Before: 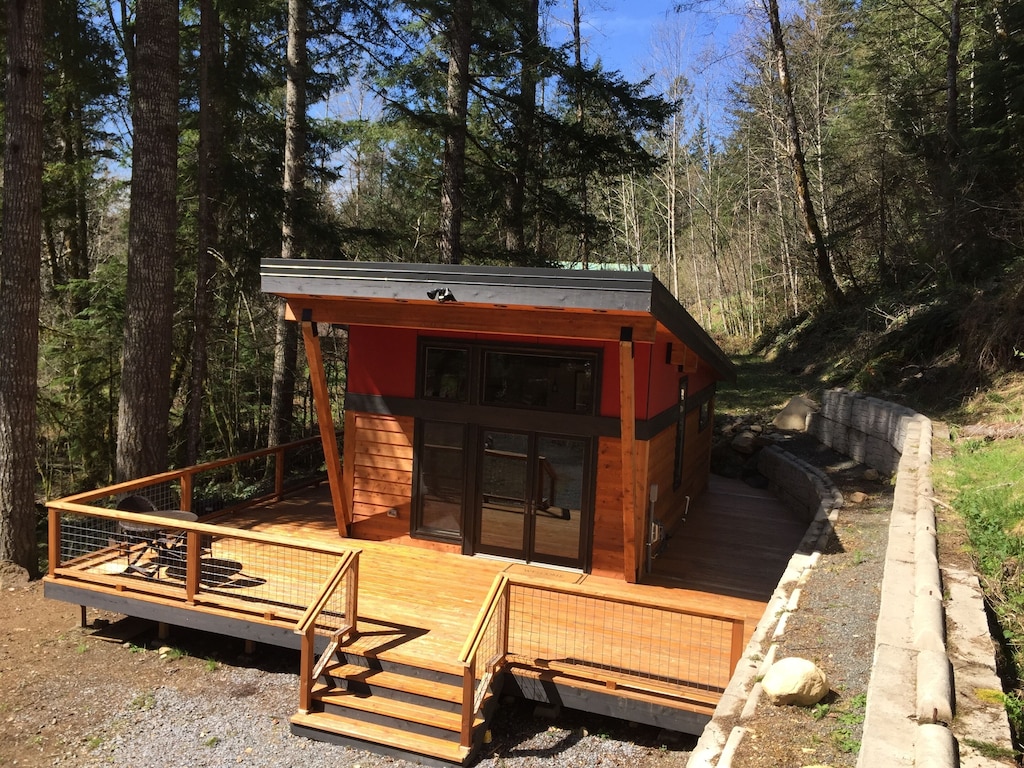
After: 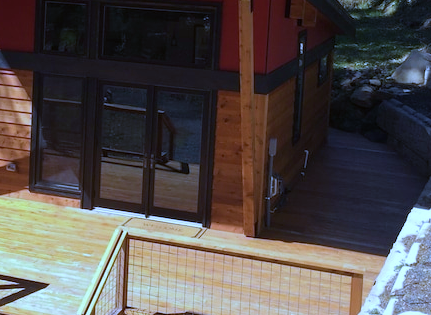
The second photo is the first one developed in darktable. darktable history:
crop: left 37.221%, top 45.169%, right 20.63%, bottom 13.777%
white balance: red 0.766, blue 1.537
velvia: on, module defaults
